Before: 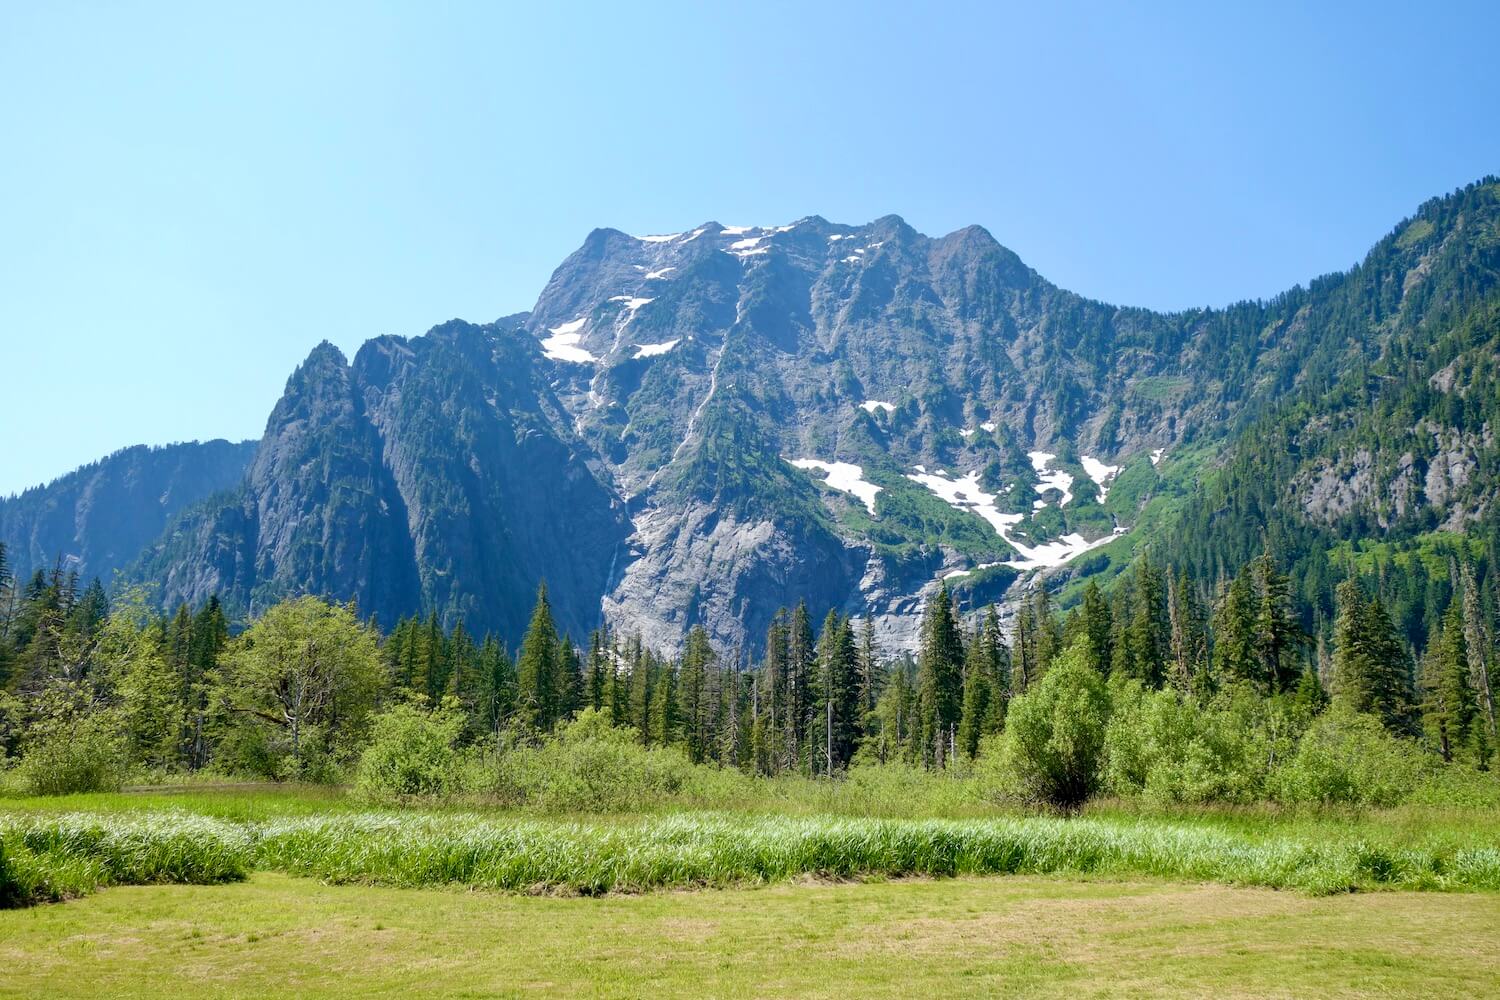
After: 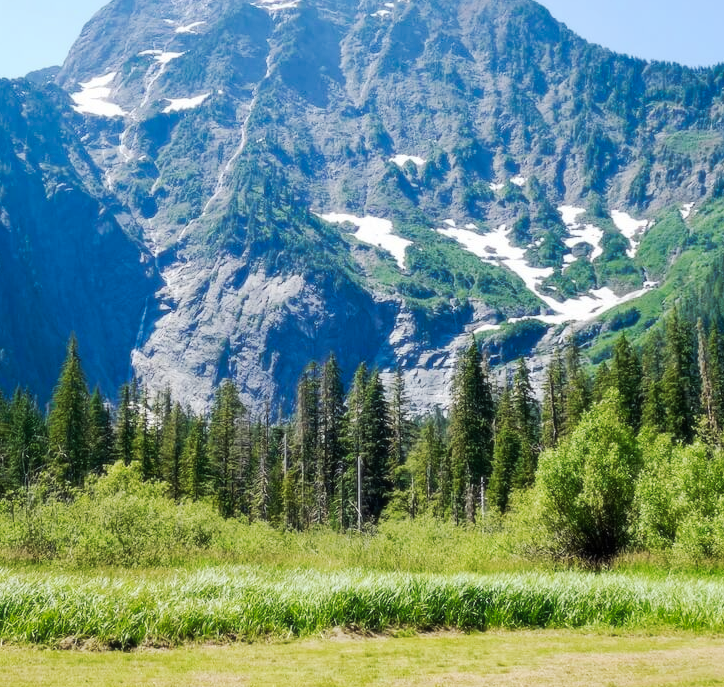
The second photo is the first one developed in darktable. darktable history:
soften: size 10%, saturation 50%, brightness 0.2 EV, mix 10%
crop: left 31.379%, top 24.658%, right 20.326%, bottom 6.628%
tone curve: curves: ch0 [(0, 0) (0.003, 0.005) (0.011, 0.011) (0.025, 0.022) (0.044, 0.035) (0.069, 0.051) (0.1, 0.073) (0.136, 0.106) (0.177, 0.147) (0.224, 0.195) (0.277, 0.253) (0.335, 0.315) (0.399, 0.388) (0.468, 0.488) (0.543, 0.586) (0.623, 0.685) (0.709, 0.764) (0.801, 0.838) (0.898, 0.908) (1, 1)], preserve colors none
